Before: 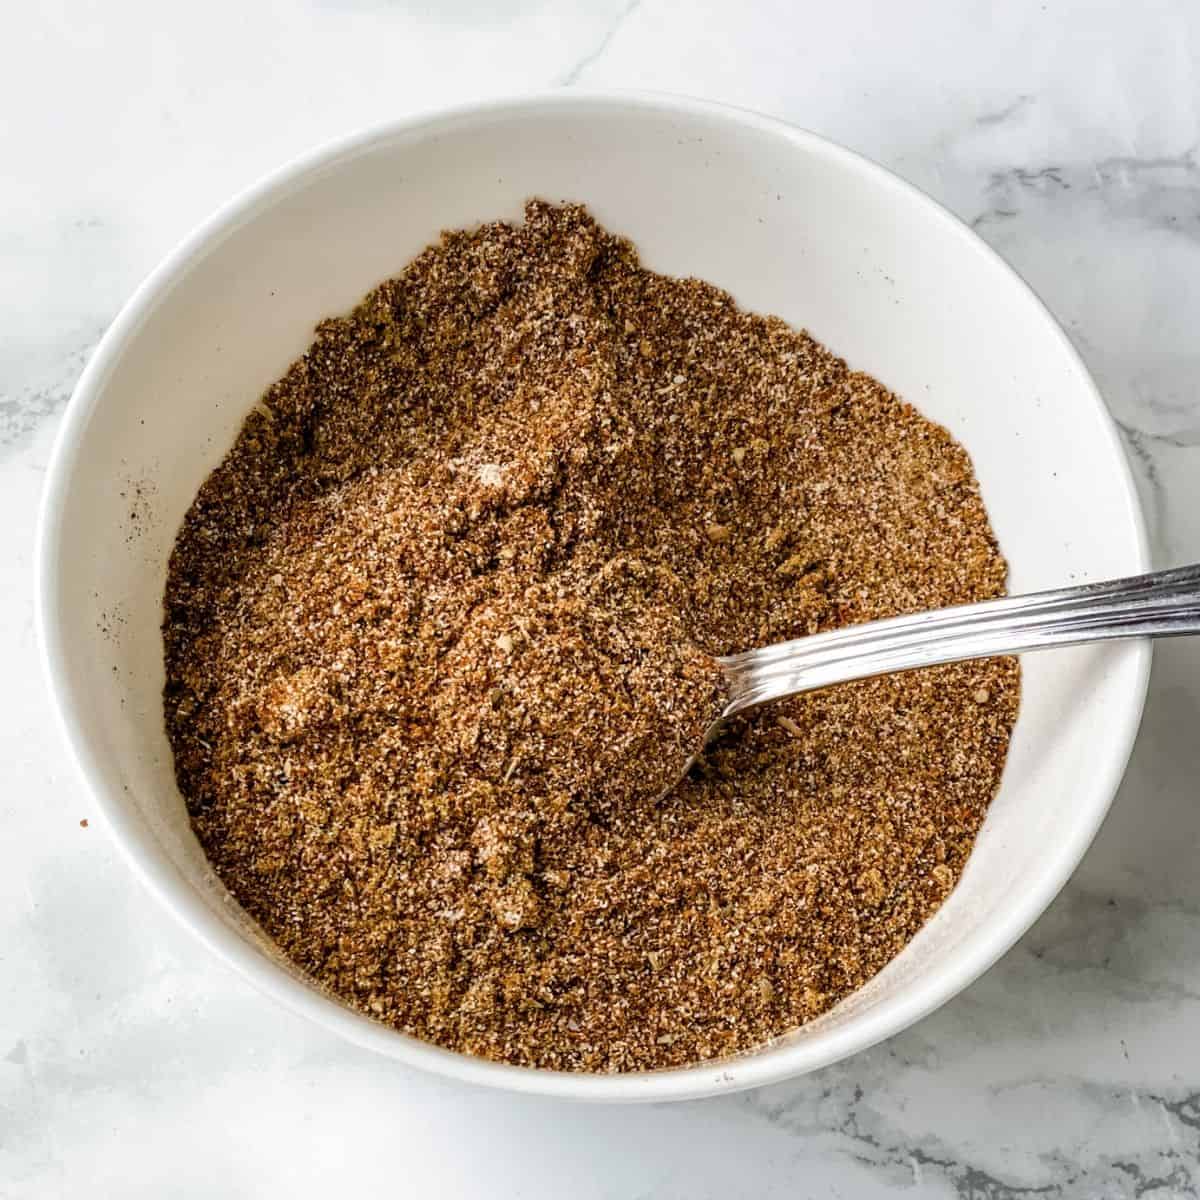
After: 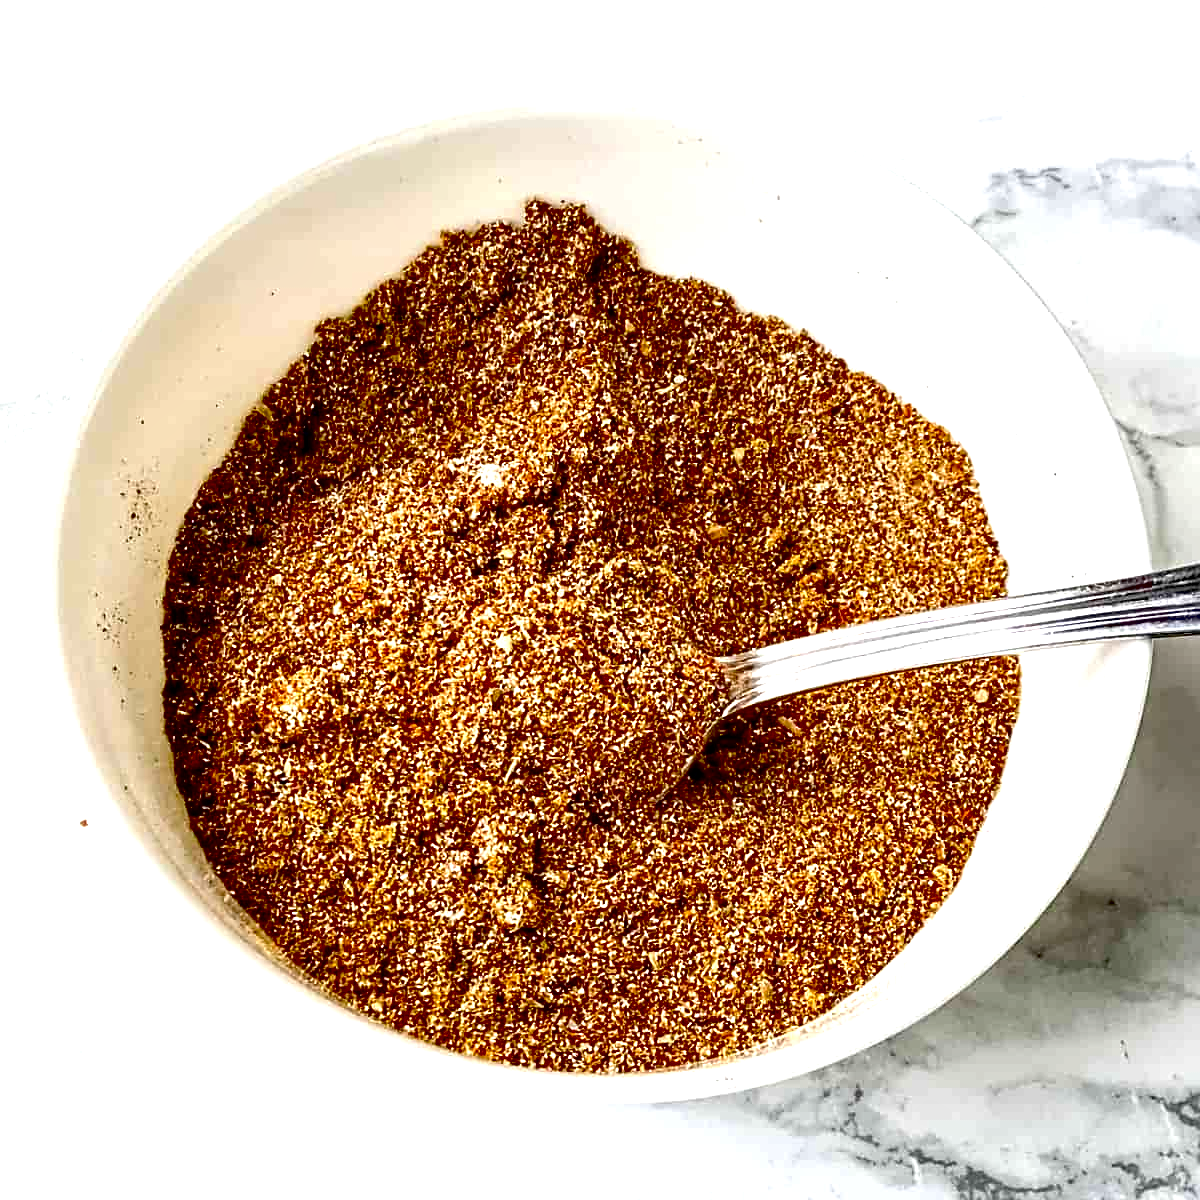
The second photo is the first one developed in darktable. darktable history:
exposure: black level correction 0.035, exposure 0.906 EV, compensate highlight preservation false
local contrast: highlights 101%, shadows 102%, detail 120%, midtone range 0.2
contrast brightness saturation: contrast 0.067, brightness -0.149, saturation 0.116
sharpen: radius 1.889, amount 0.398, threshold 1.427
